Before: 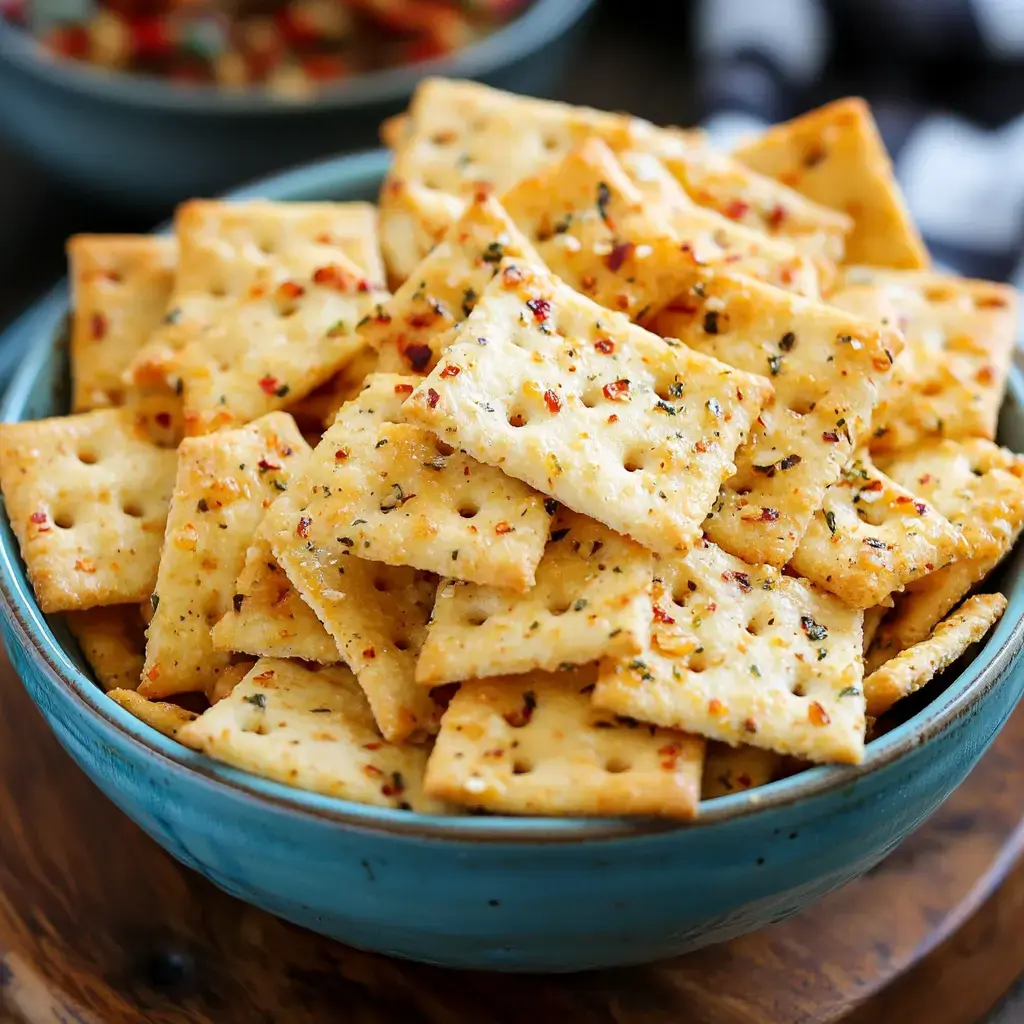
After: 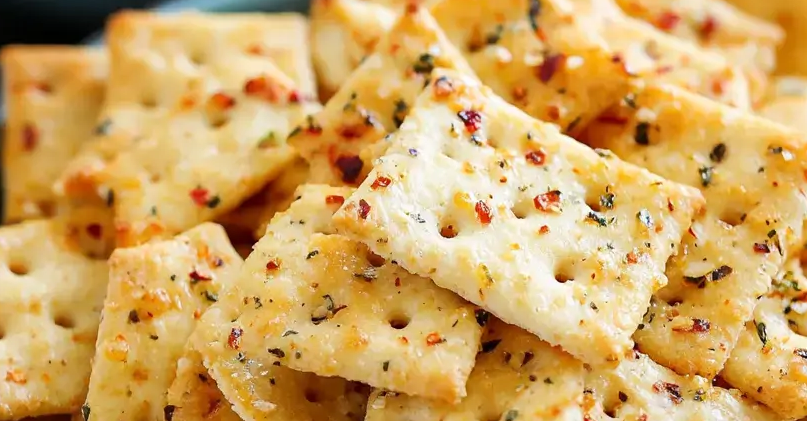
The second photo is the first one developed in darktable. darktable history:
crop: left 6.776%, top 18.503%, right 14.369%, bottom 40.316%
